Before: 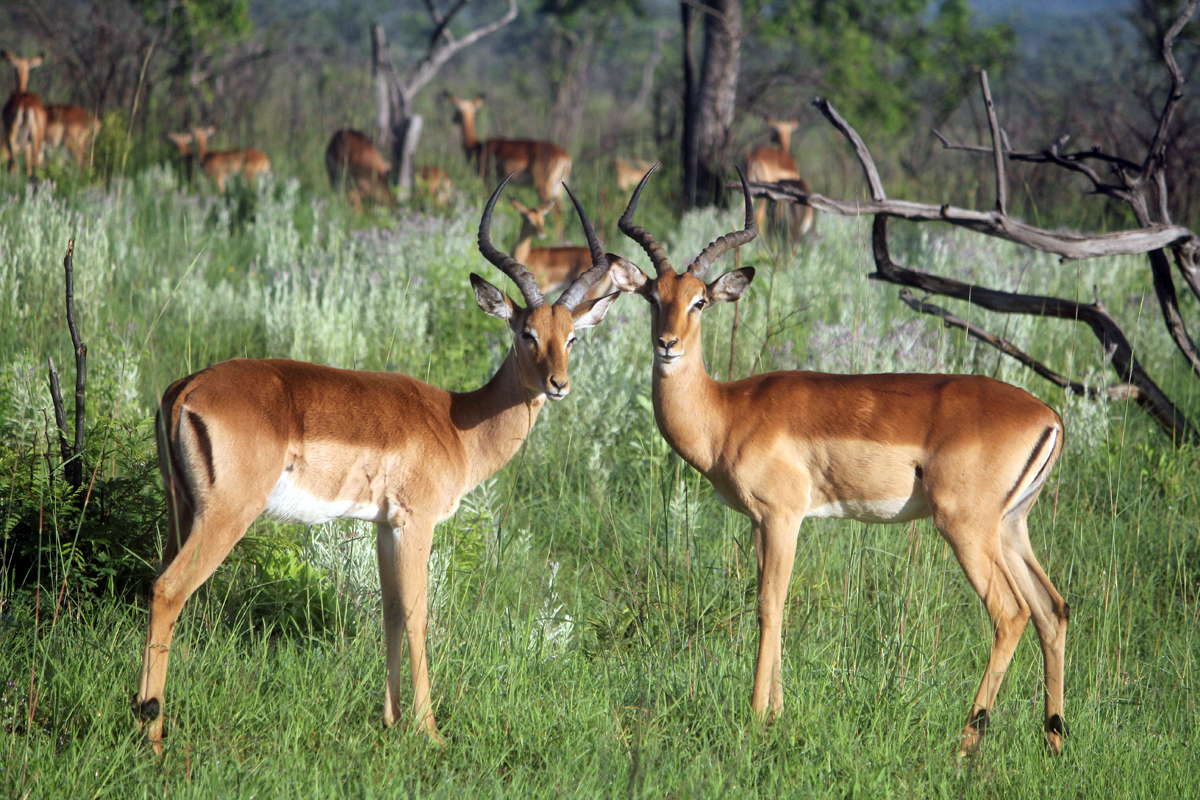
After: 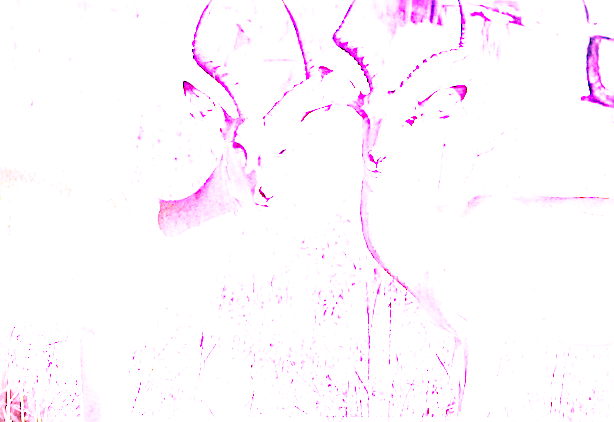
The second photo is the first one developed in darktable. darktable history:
rotate and perspective: rotation 2.17°, automatic cropping off
crop: left 25%, top 25%, right 25%, bottom 25%
vignetting: fall-off start 100%, brightness -0.282, width/height ratio 1.31
exposure: black level correction 0, exposure 1 EV, compensate highlight preservation false
sharpen: on, module defaults
base curve: curves: ch0 [(0, 0) (0.028, 0.03) (0.121, 0.232) (0.46, 0.748) (0.859, 0.968) (1, 1)], preserve colors none
white balance: red 8, blue 8
